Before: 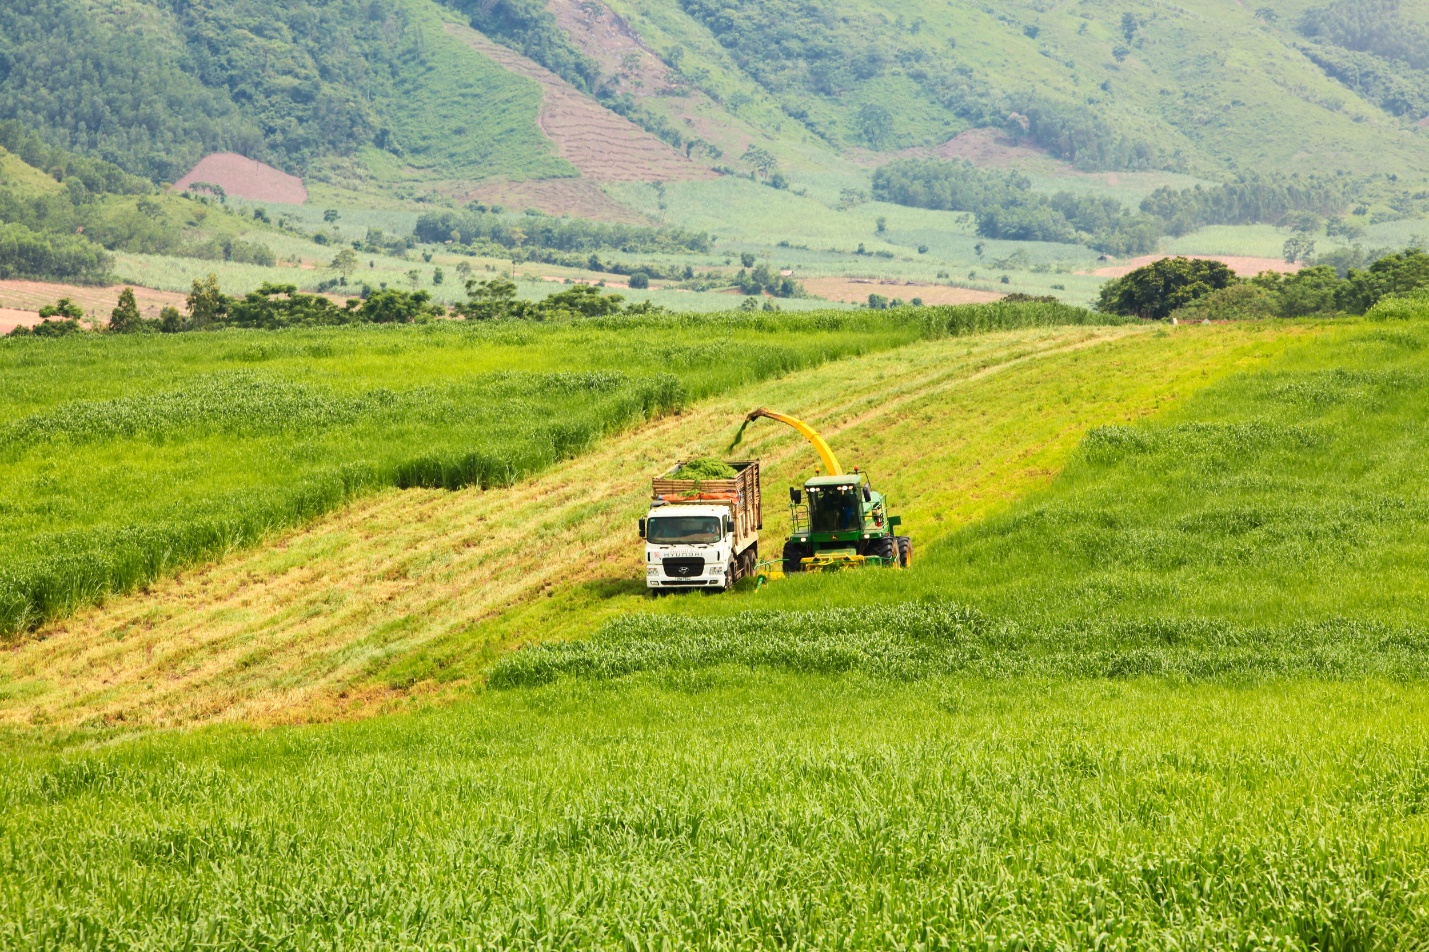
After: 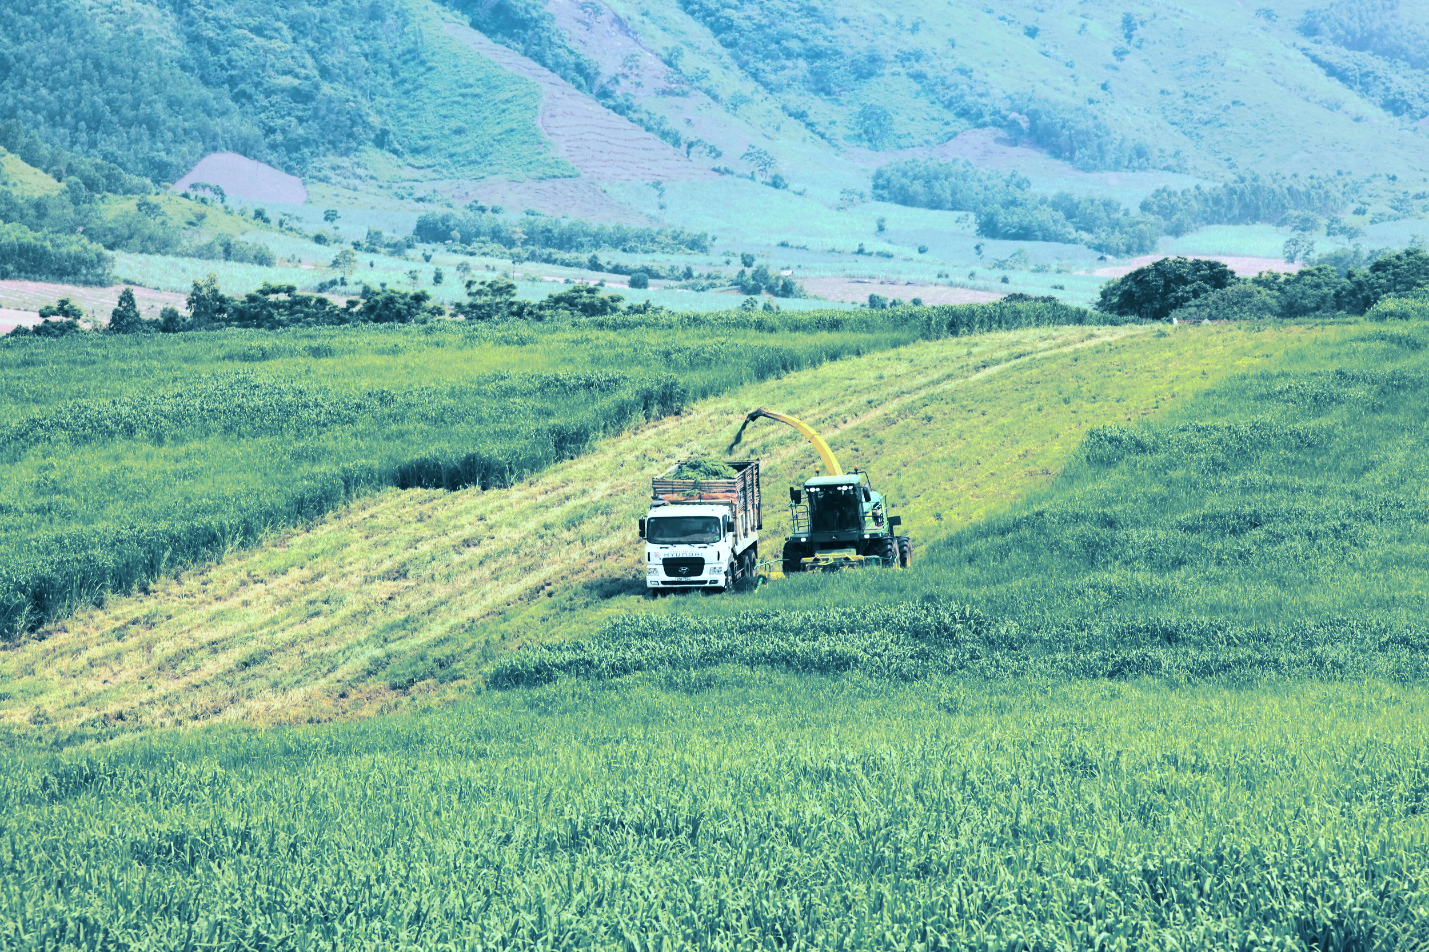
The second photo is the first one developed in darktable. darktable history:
tone curve: curves: ch0 [(0, 0) (0.003, 0.024) (0.011, 0.029) (0.025, 0.044) (0.044, 0.072) (0.069, 0.104) (0.1, 0.131) (0.136, 0.159) (0.177, 0.191) (0.224, 0.245) (0.277, 0.298) (0.335, 0.354) (0.399, 0.428) (0.468, 0.503) (0.543, 0.596) (0.623, 0.684) (0.709, 0.781) (0.801, 0.843) (0.898, 0.946) (1, 1)], preserve colors none
white balance: red 0.974, blue 1.044
split-toning: shadows › hue 212.4°, balance -70
color correction: highlights a* -9.35, highlights b* -23.15
